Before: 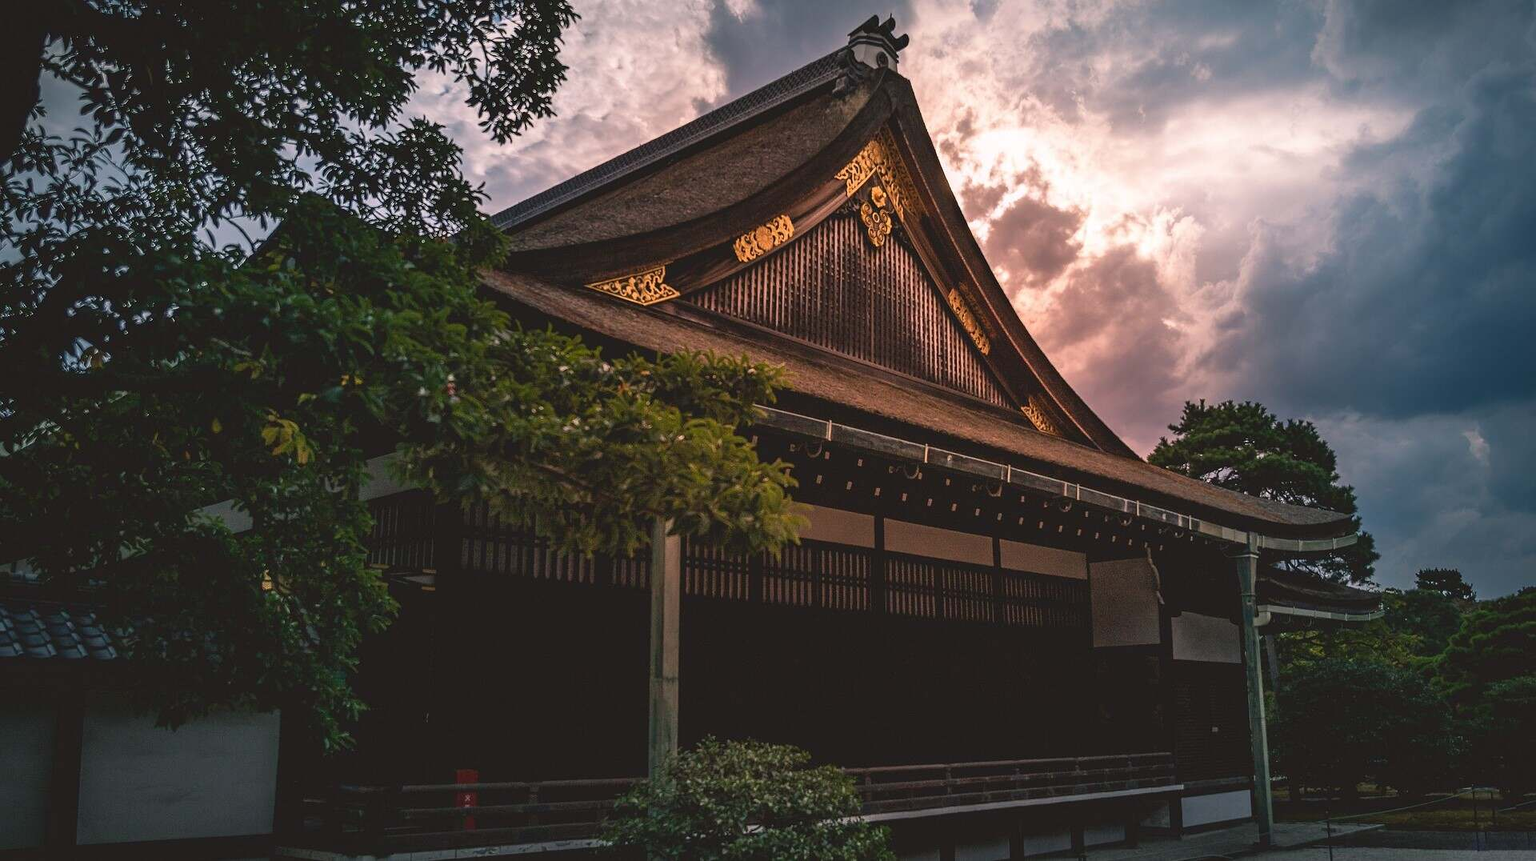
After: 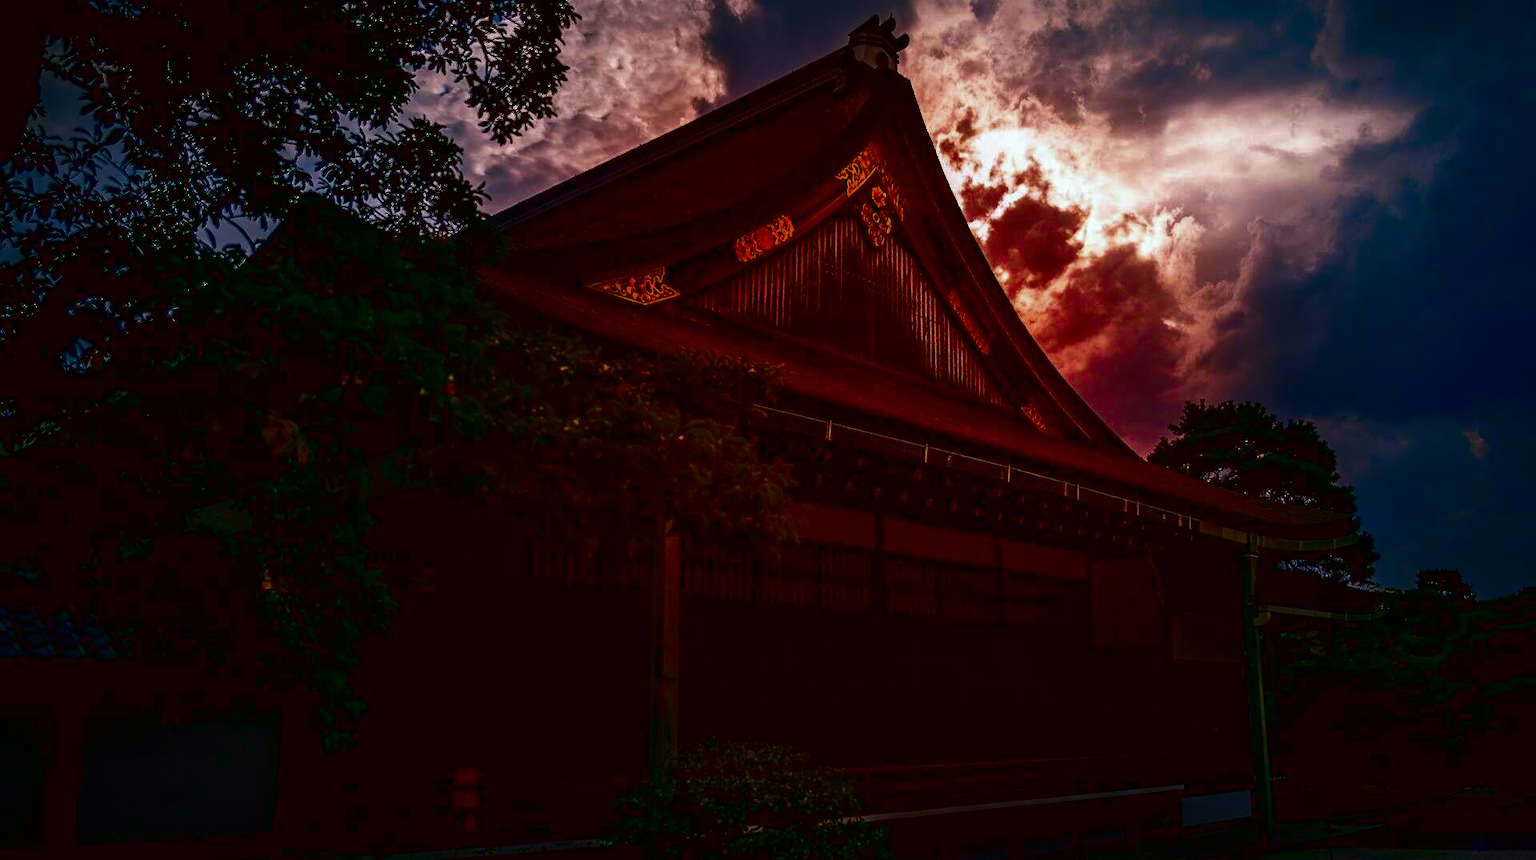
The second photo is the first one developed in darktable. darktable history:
color correction: highlights a* -4.97, highlights b* -4.26, shadows a* 3.99, shadows b* 4.38
contrast brightness saturation: brightness -0.988, saturation 0.999
